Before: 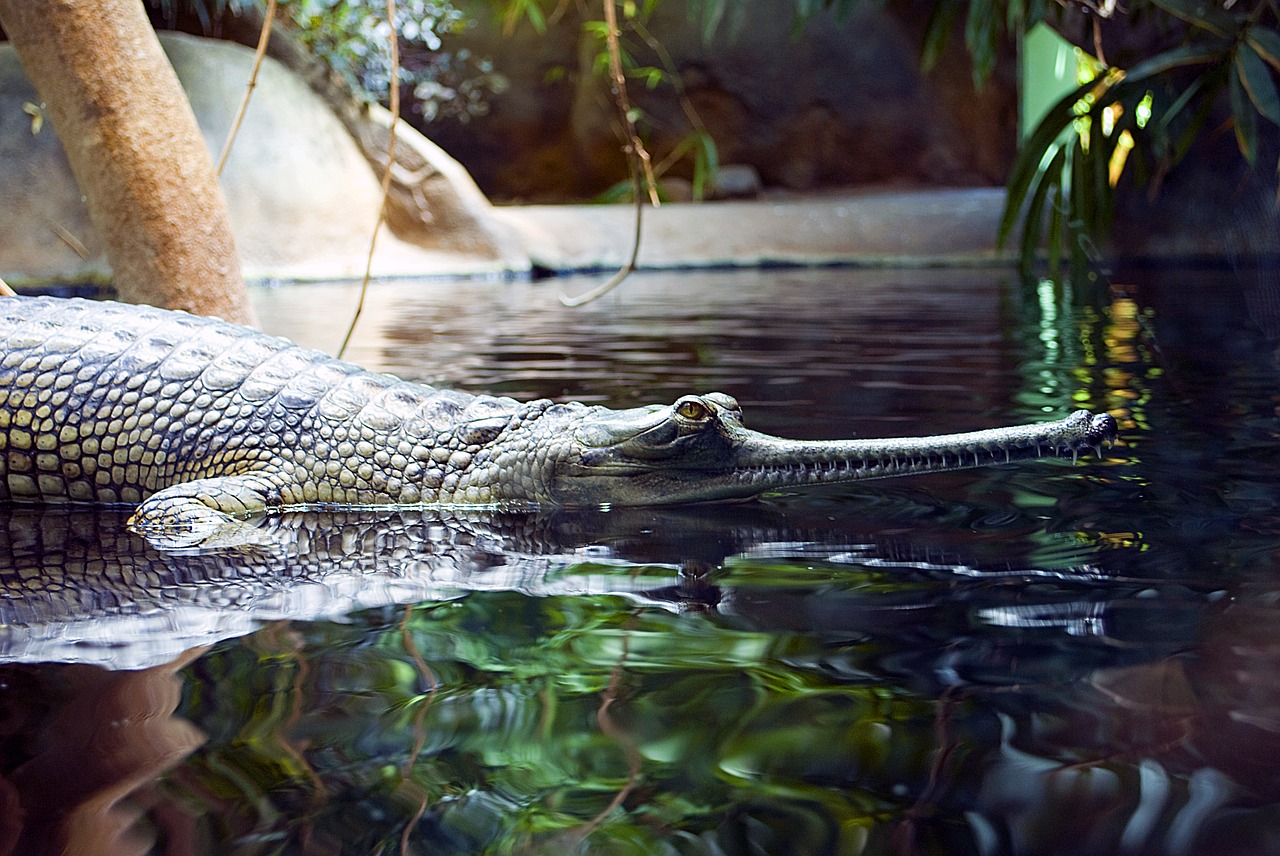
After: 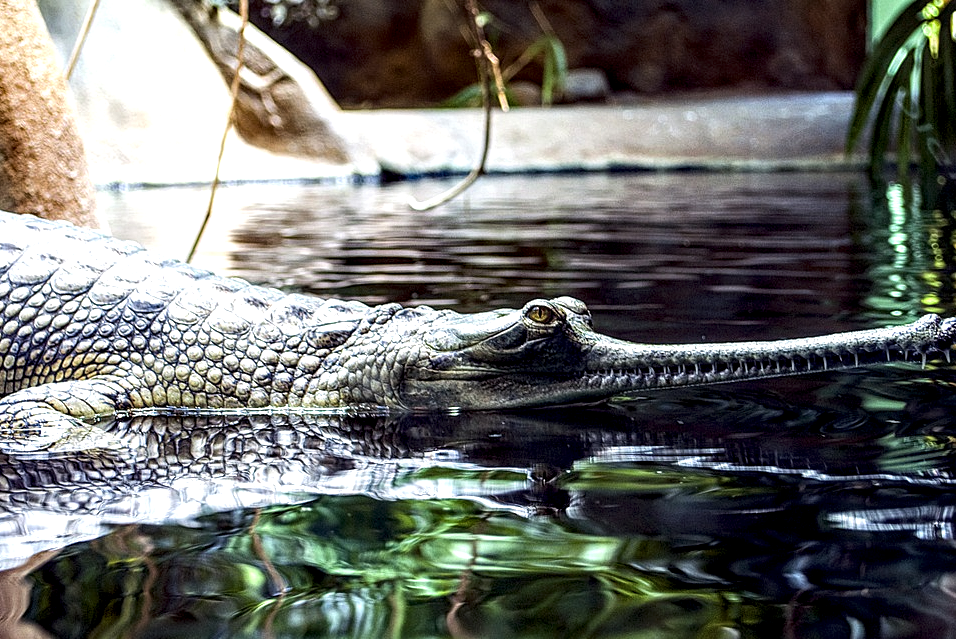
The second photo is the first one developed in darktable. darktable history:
local contrast: highlights 19%, detail 186%
crop and rotate: left 11.831%, top 11.346%, right 13.429%, bottom 13.899%
tone equalizer: -8 EV -0.417 EV, -7 EV -0.389 EV, -6 EV -0.333 EV, -5 EV -0.222 EV, -3 EV 0.222 EV, -2 EV 0.333 EV, -1 EV 0.389 EV, +0 EV 0.417 EV, edges refinement/feathering 500, mask exposure compensation -1.57 EV, preserve details no
